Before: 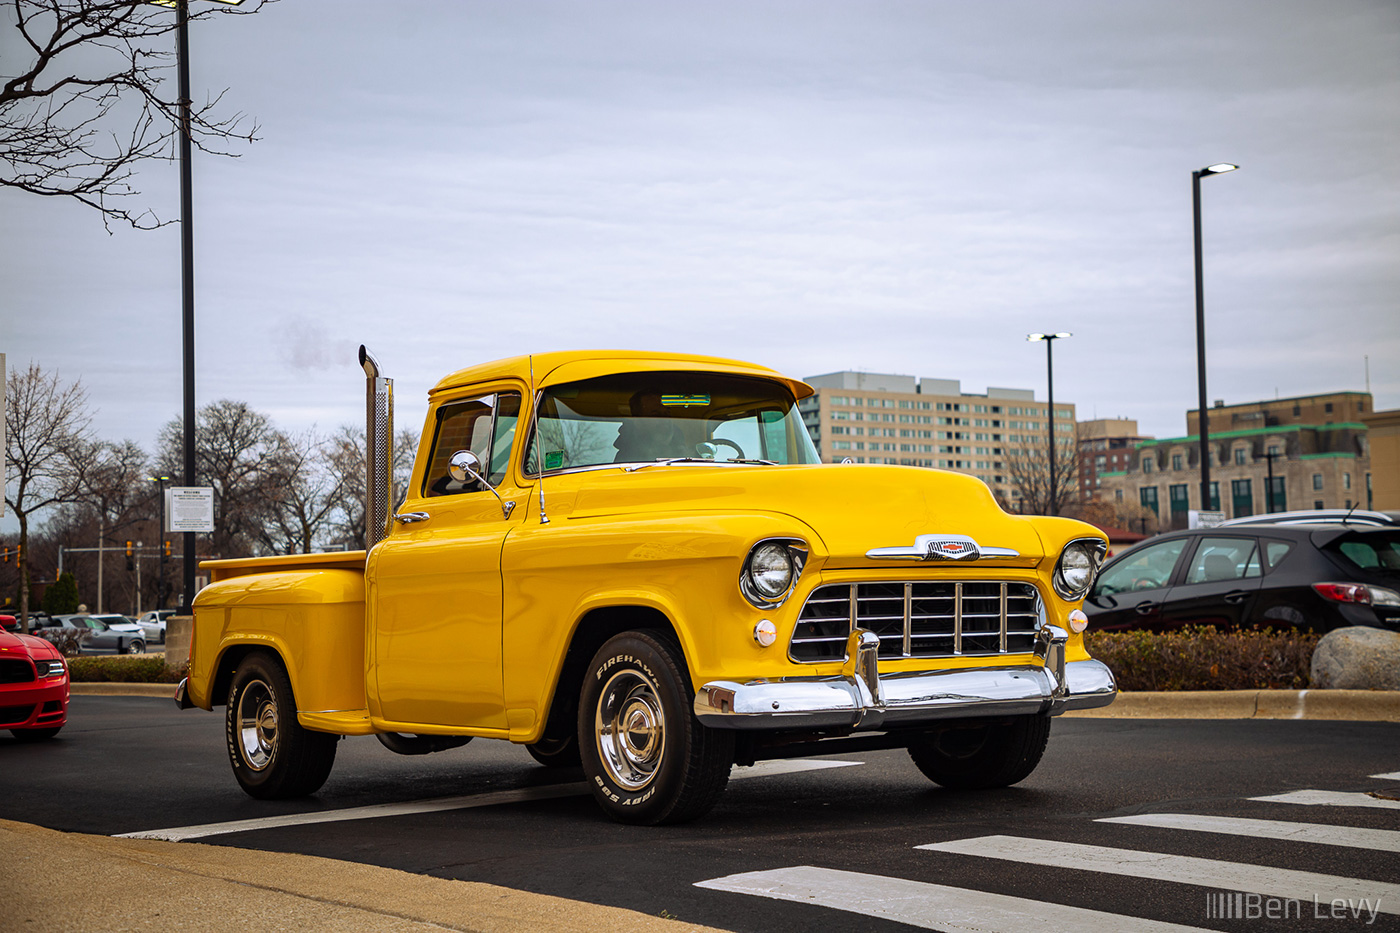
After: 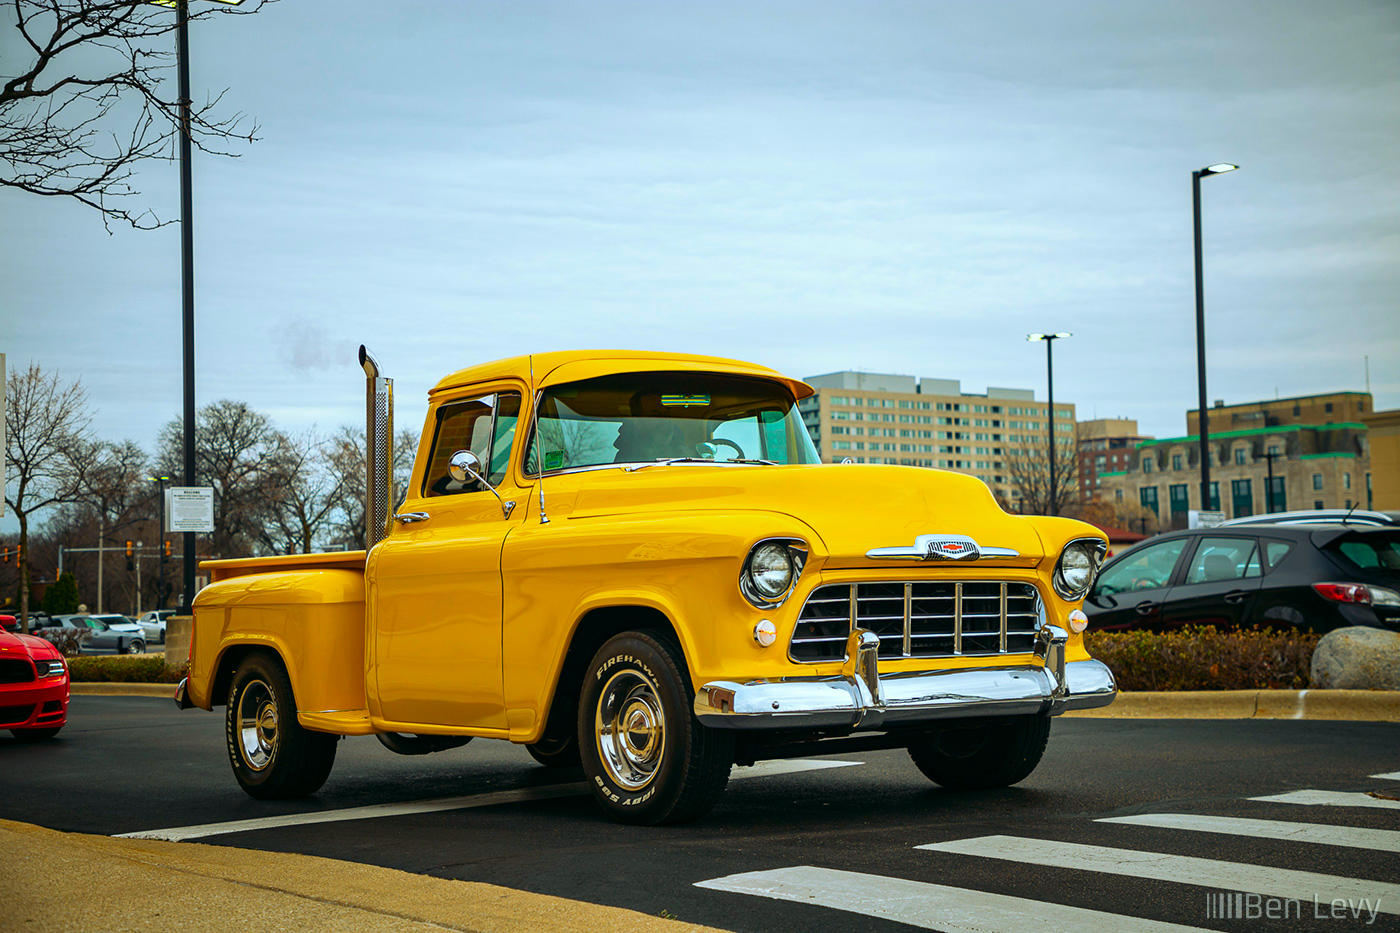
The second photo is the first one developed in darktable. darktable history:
tone equalizer: on, module defaults
color correction: highlights a* -7.33, highlights b* 1.26, shadows a* -3.55, saturation 1.4
